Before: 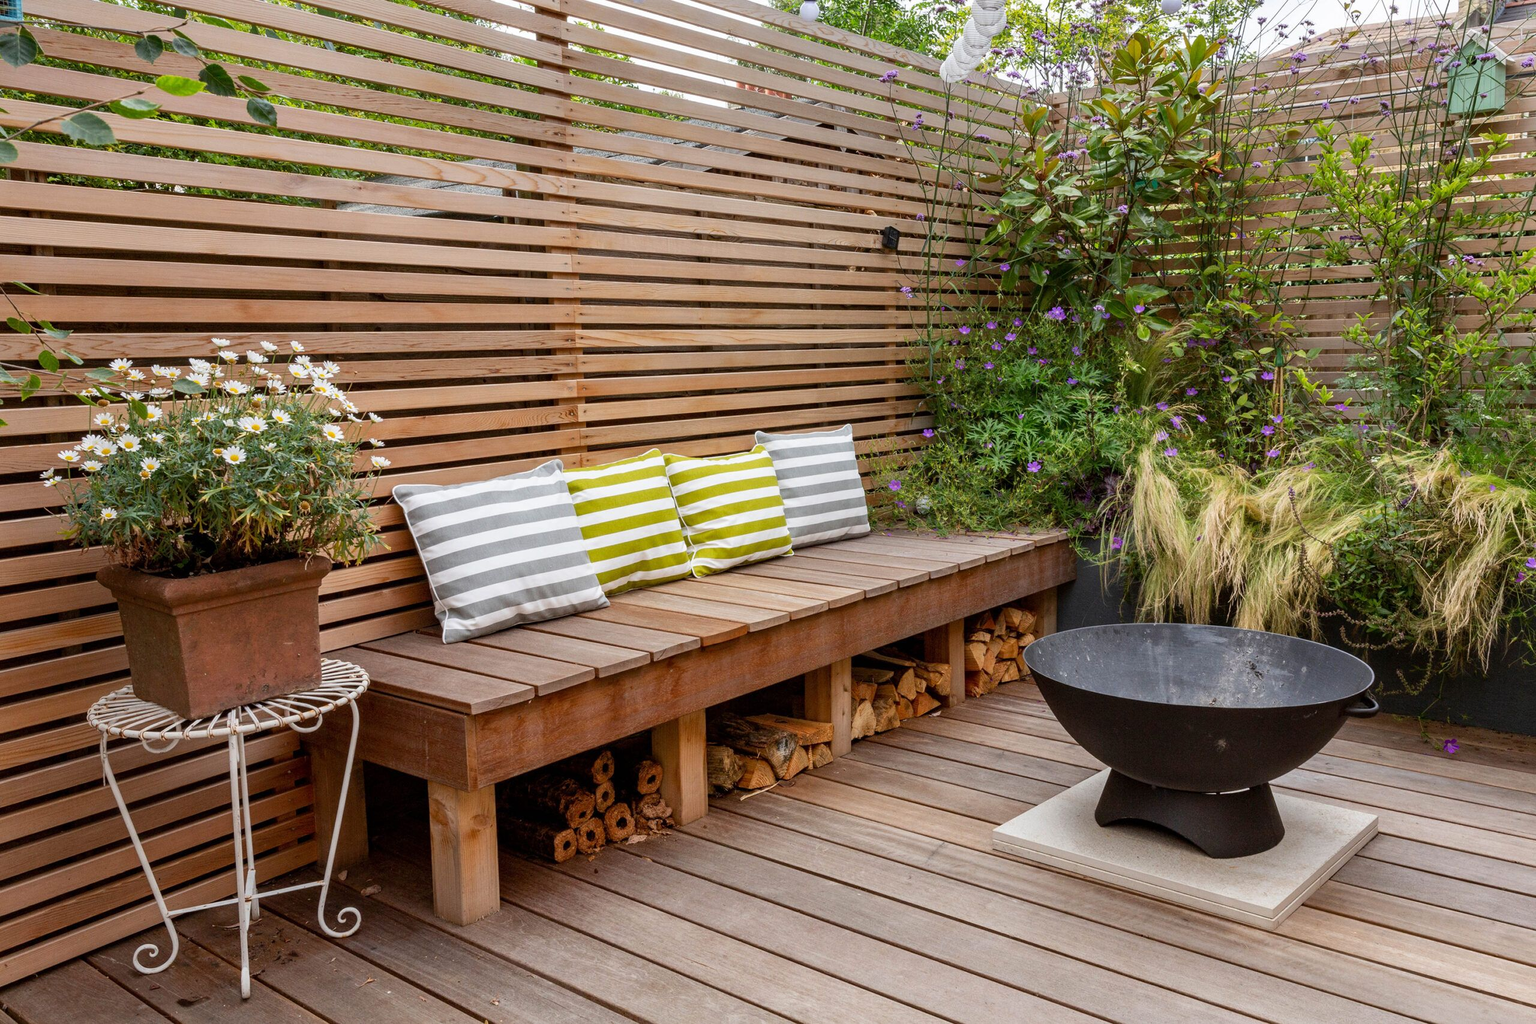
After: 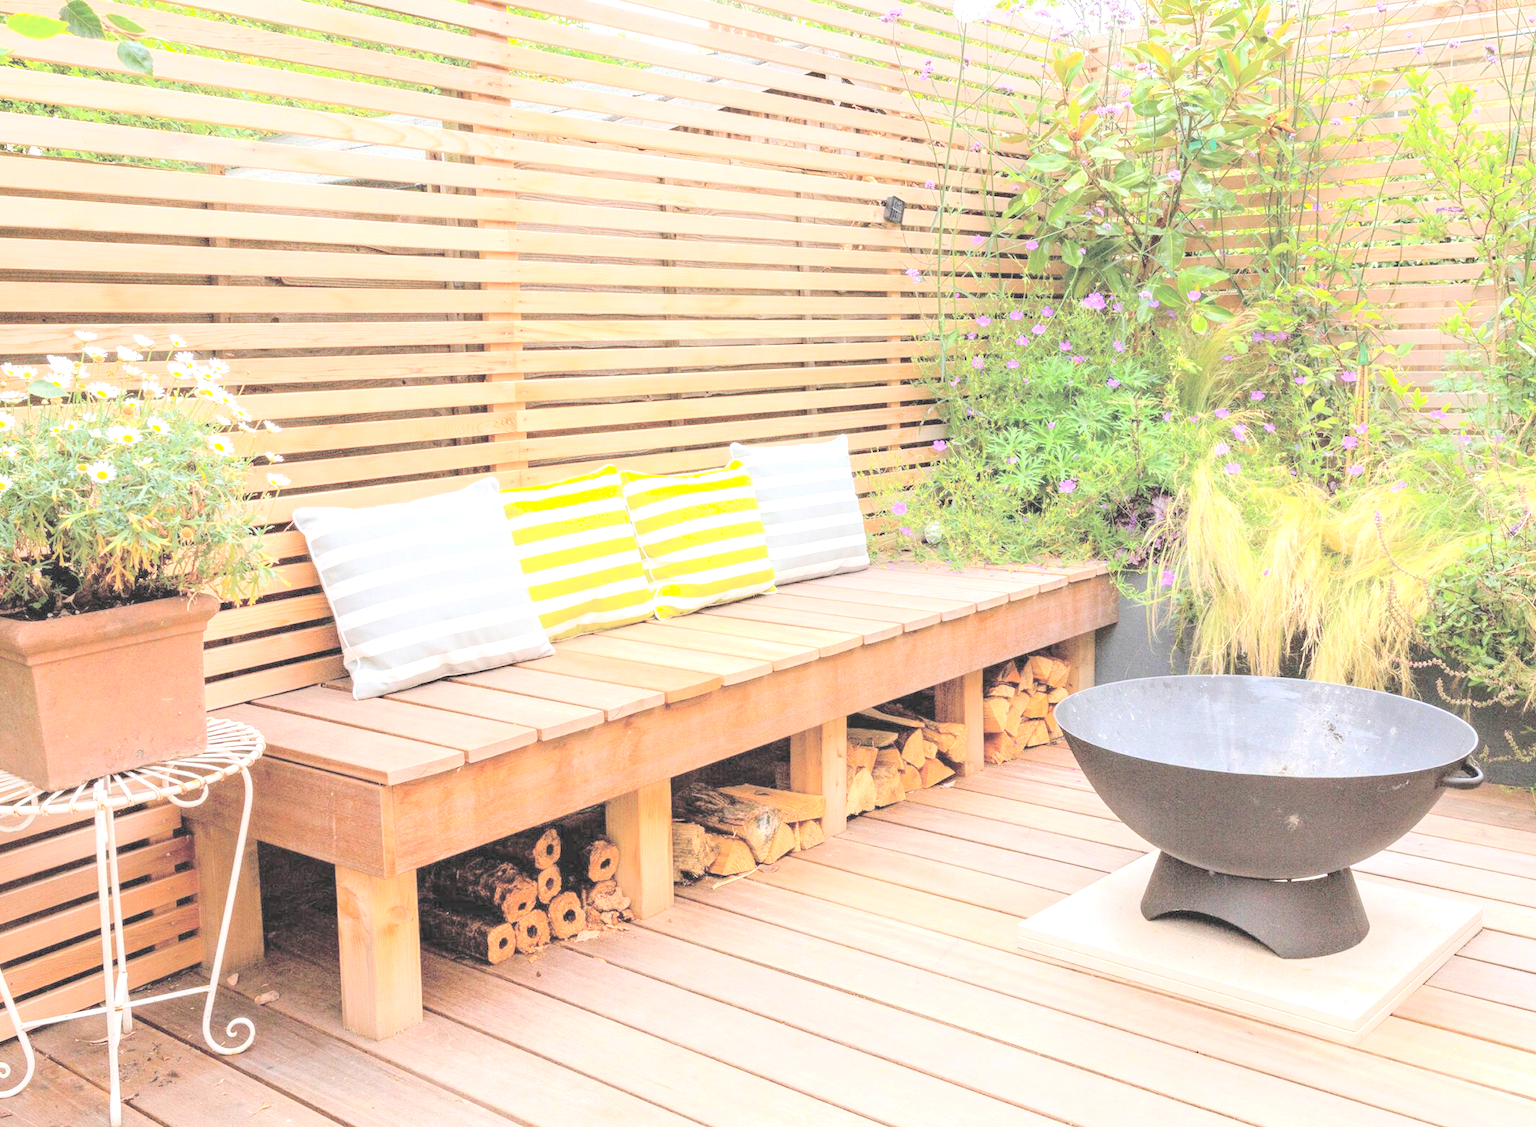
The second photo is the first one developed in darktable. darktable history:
crop: left 9.802%, top 6.302%, right 7.326%, bottom 2.457%
contrast brightness saturation: brightness 0.986
shadows and highlights: shadows -0.806, highlights 40.93
exposure: black level correction 0, exposure 1.1 EV, compensate exposure bias true, compensate highlight preservation false
